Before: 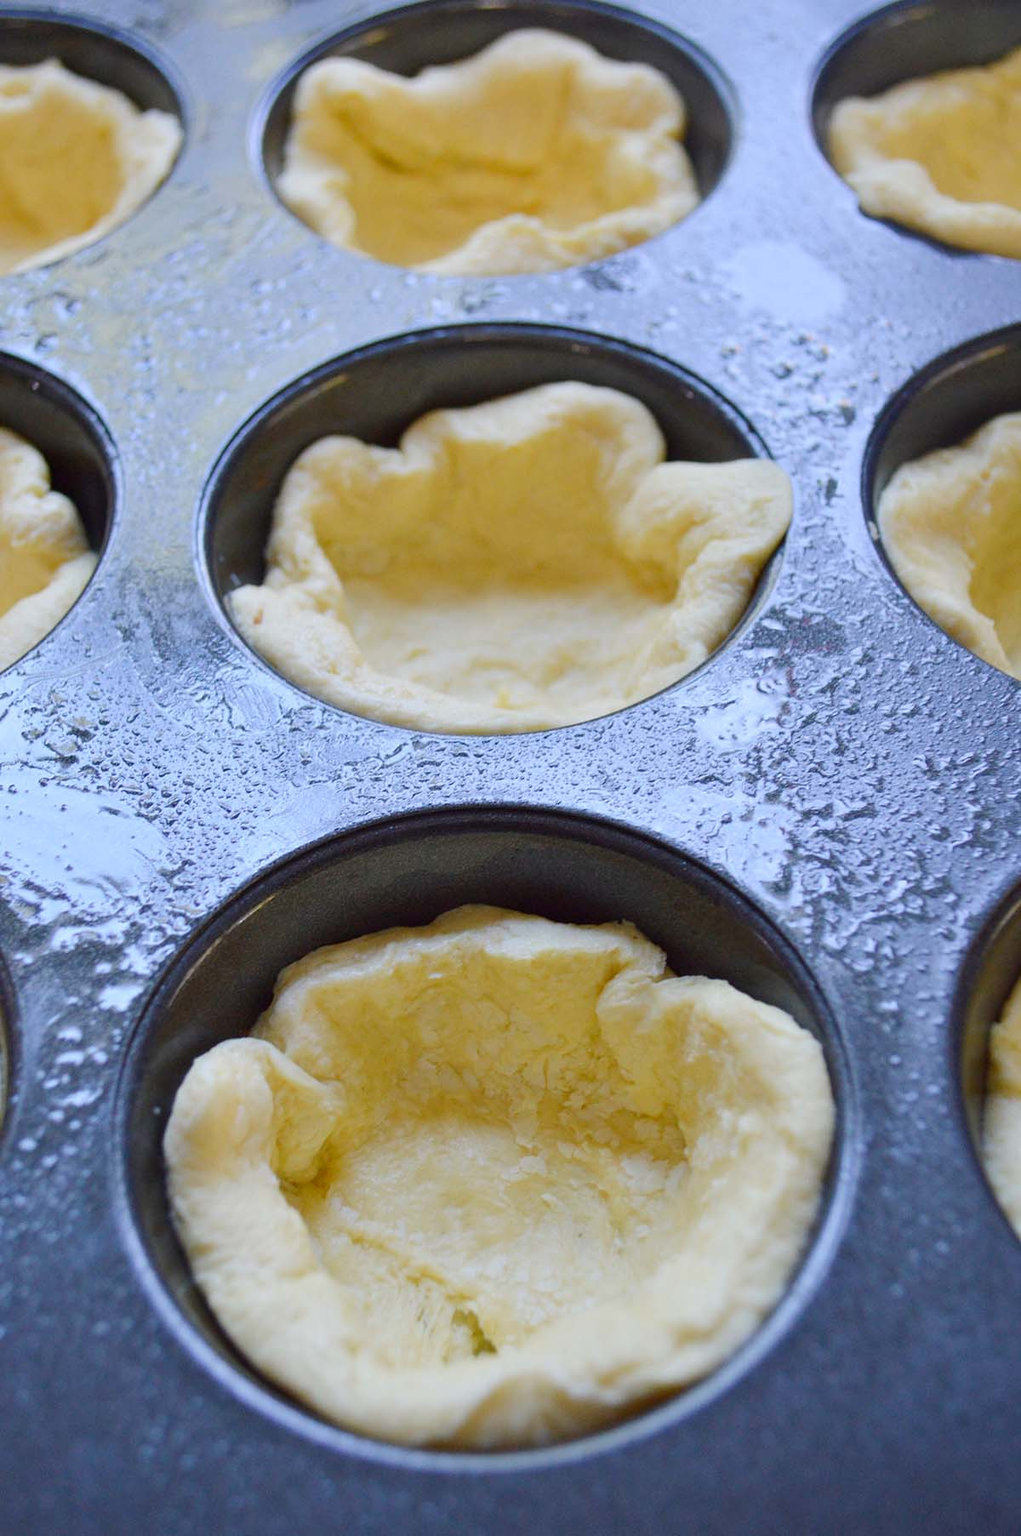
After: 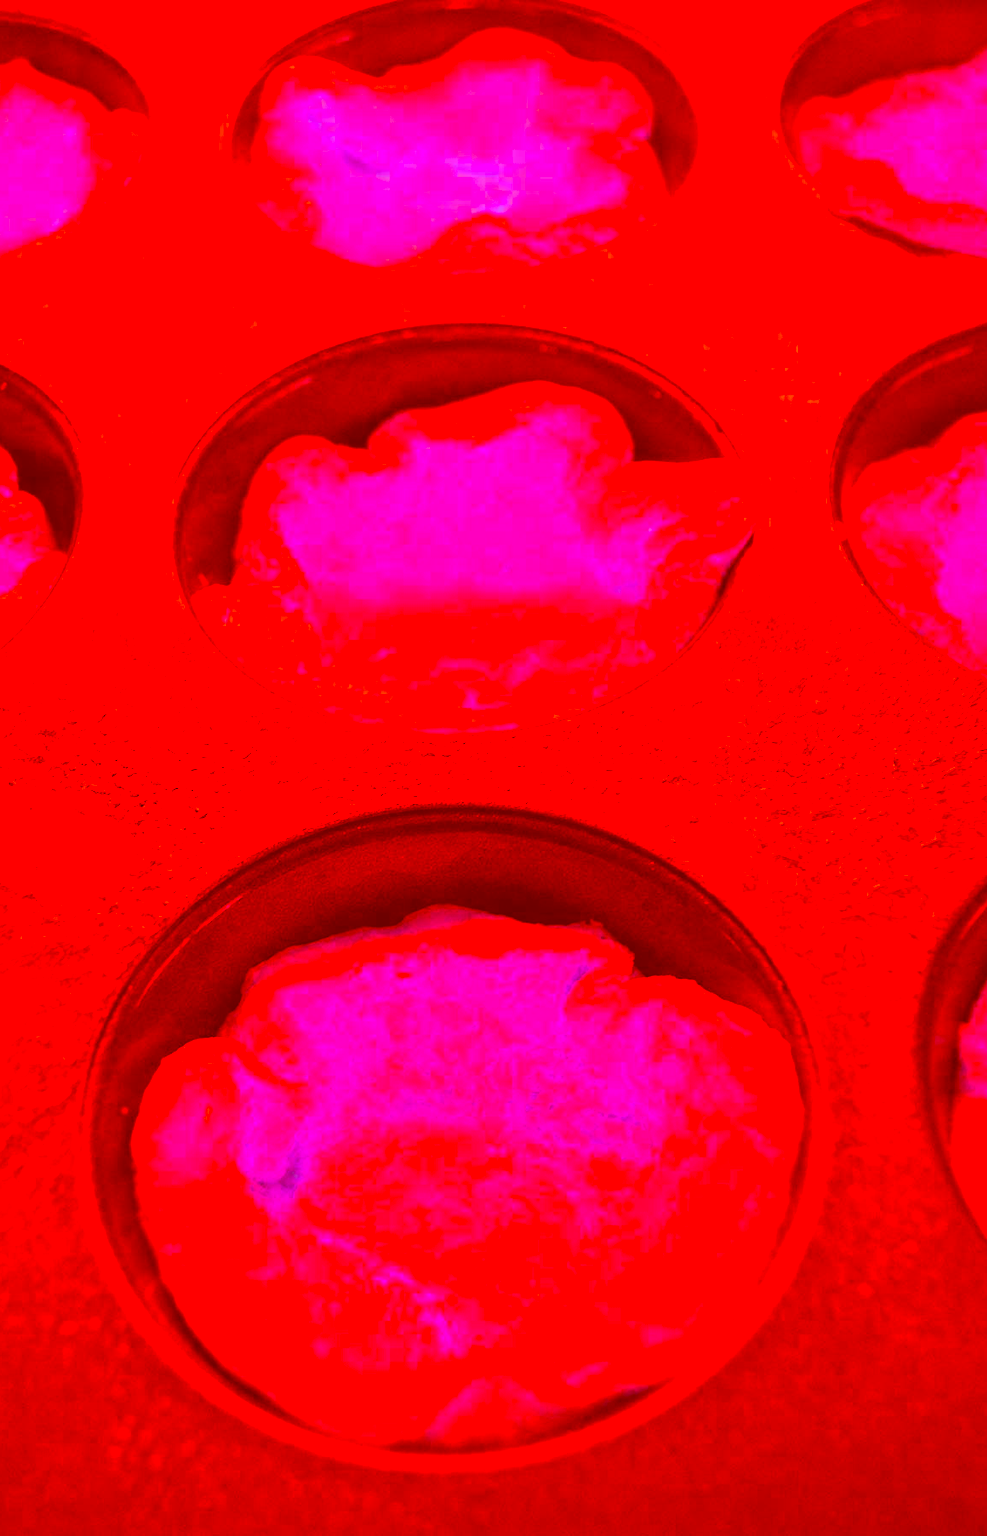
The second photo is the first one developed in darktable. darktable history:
crop and rotate: left 3.238%
color correction: highlights a* -39.68, highlights b* -40, shadows a* -40, shadows b* -40, saturation -3
